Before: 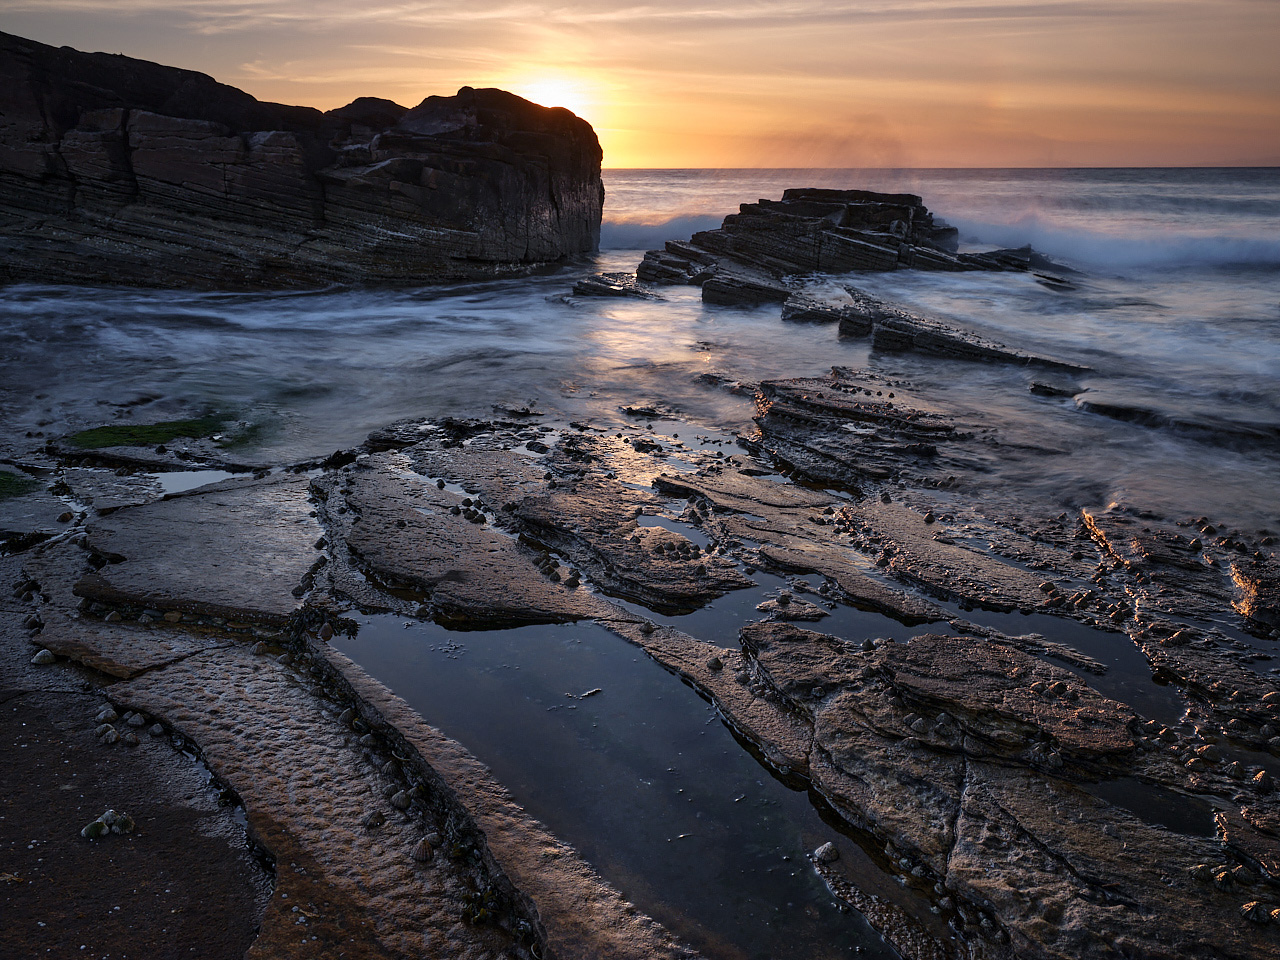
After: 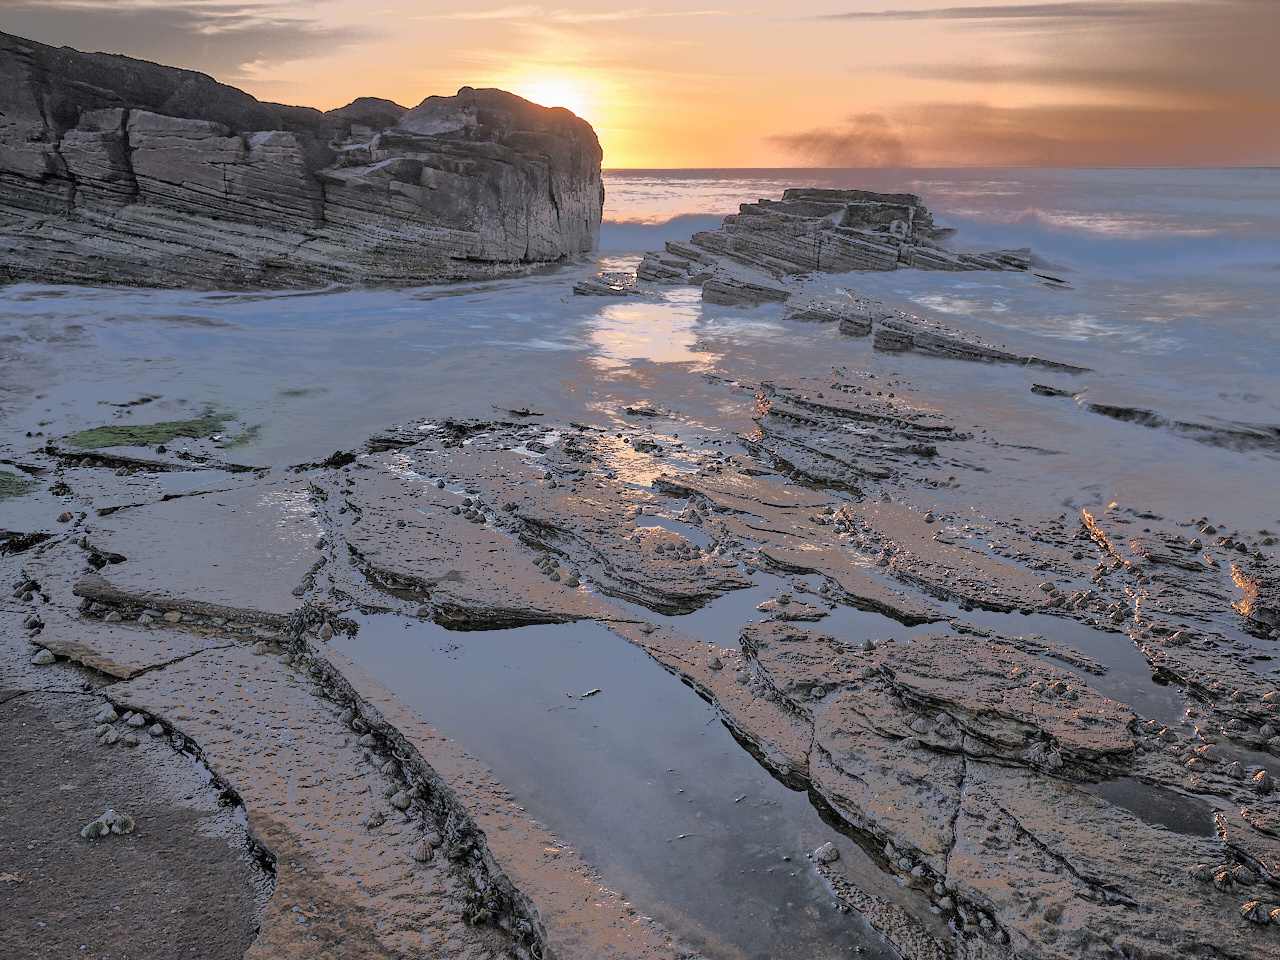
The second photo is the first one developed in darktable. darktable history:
tone curve: curves: ch0 [(0, 0) (0.003, 0.011) (0.011, 0.043) (0.025, 0.133) (0.044, 0.226) (0.069, 0.303) (0.1, 0.371) (0.136, 0.429) (0.177, 0.482) (0.224, 0.516) (0.277, 0.539) (0.335, 0.535) (0.399, 0.517) (0.468, 0.498) (0.543, 0.523) (0.623, 0.655) (0.709, 0.83) (0.801, 0.827) (0.898, 0.89) (1, 1)], color space Lab, independent channels, preserve colors none
